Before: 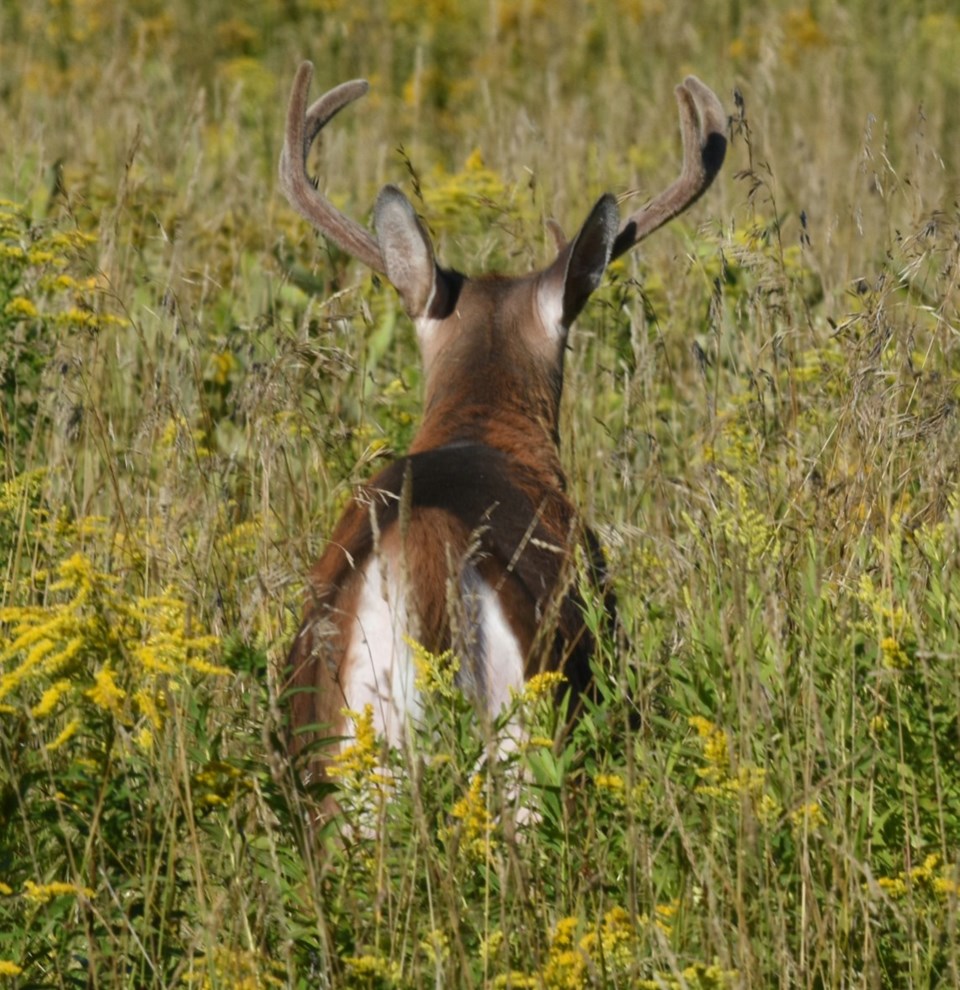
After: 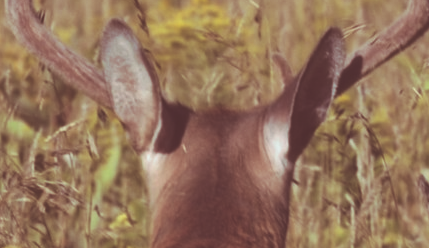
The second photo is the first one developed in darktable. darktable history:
crop: left 28.64%, top 16.832%, right 26.637%, bottom 58.055%
split-toning: highlights › hue 180°
exposure: black level correction -0.041, exposure 0.064 EV, compensate highlight preservation false
